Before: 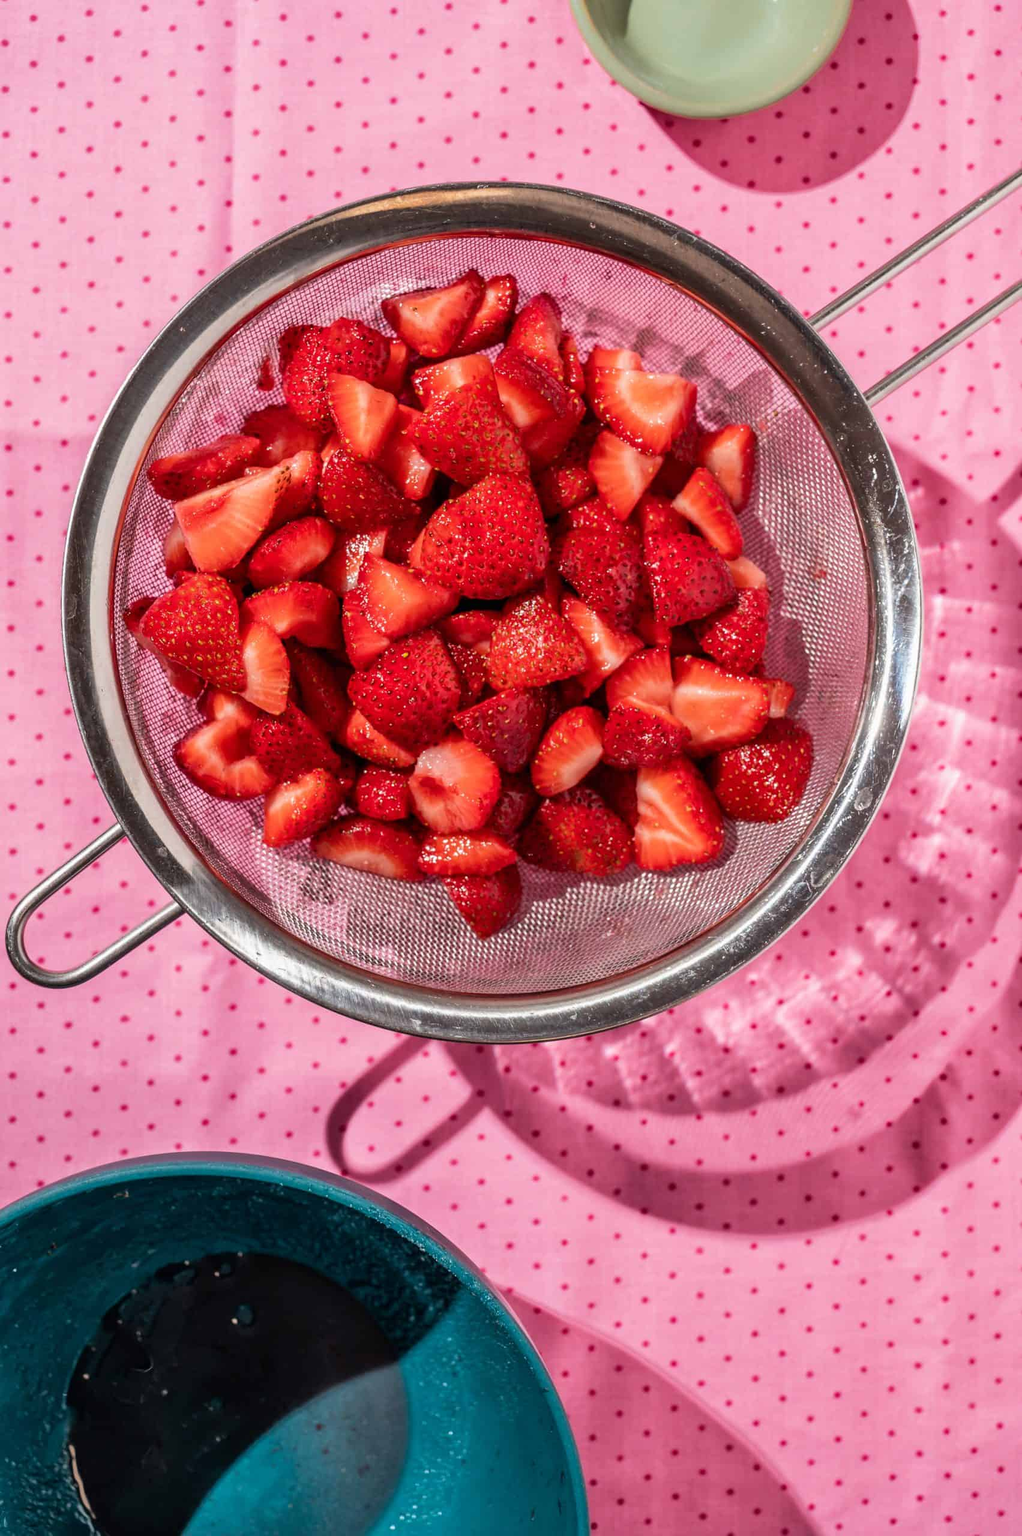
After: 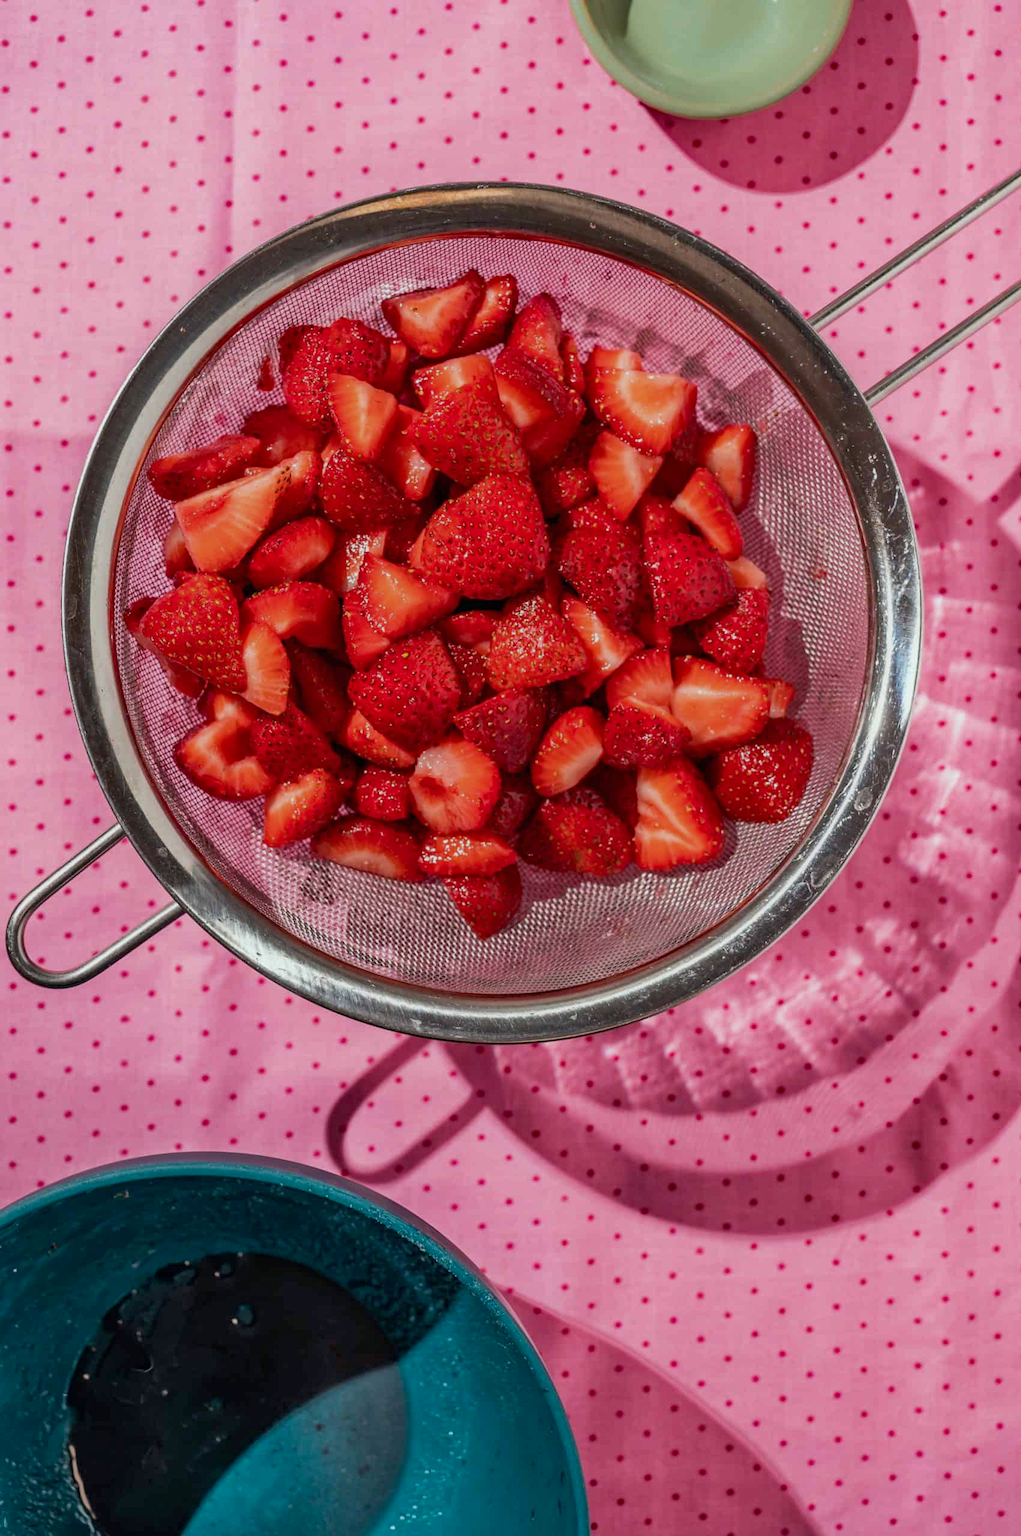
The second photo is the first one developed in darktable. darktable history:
haze removal: compatibility mode true, adaptive false
tone equalizer: -8 EV 0.28 EV, -7 EV 0.431 EV, -6 EV 0.43 EV, -5 EV 0.22 EV, -3 EV -0.247 EV, -2 EV -0.418 EV, -1 EV -0.405 EV, +0 EV -0.265 EV, mask exposure compensation -0.509 EV
